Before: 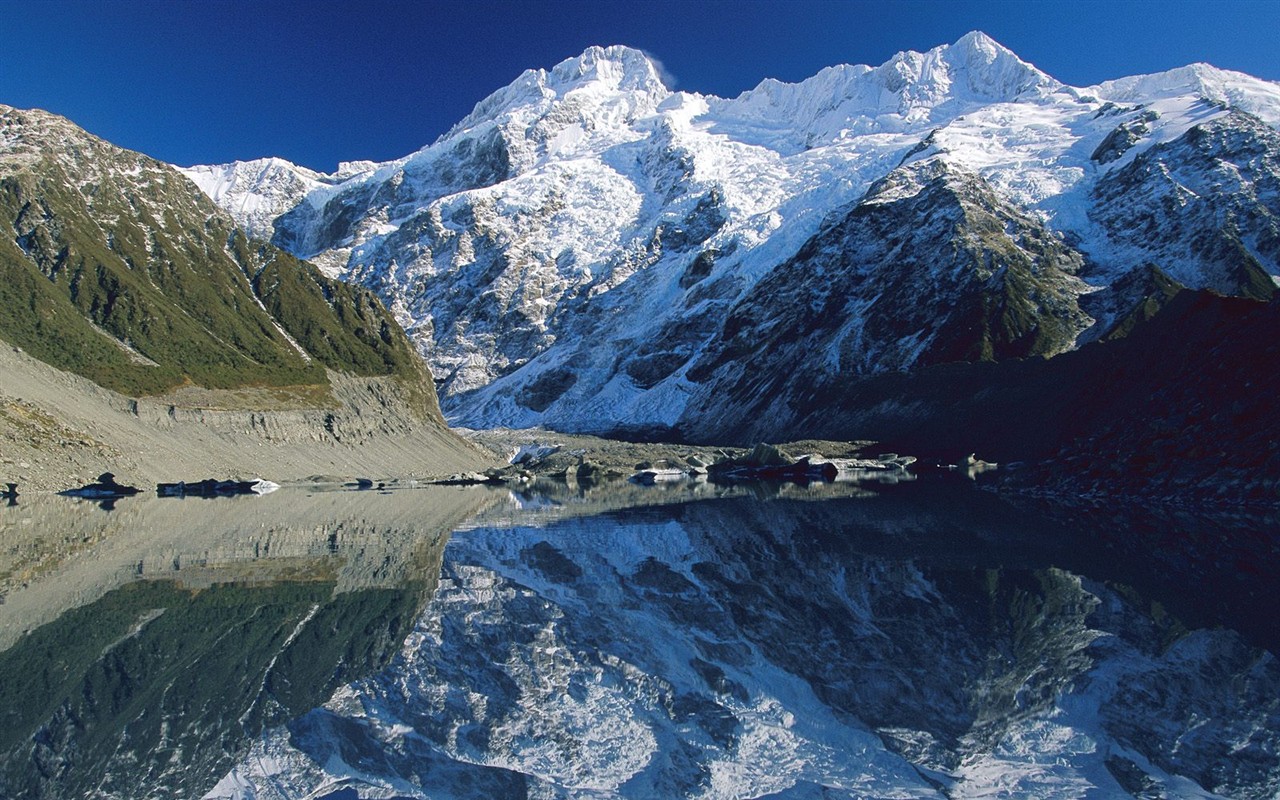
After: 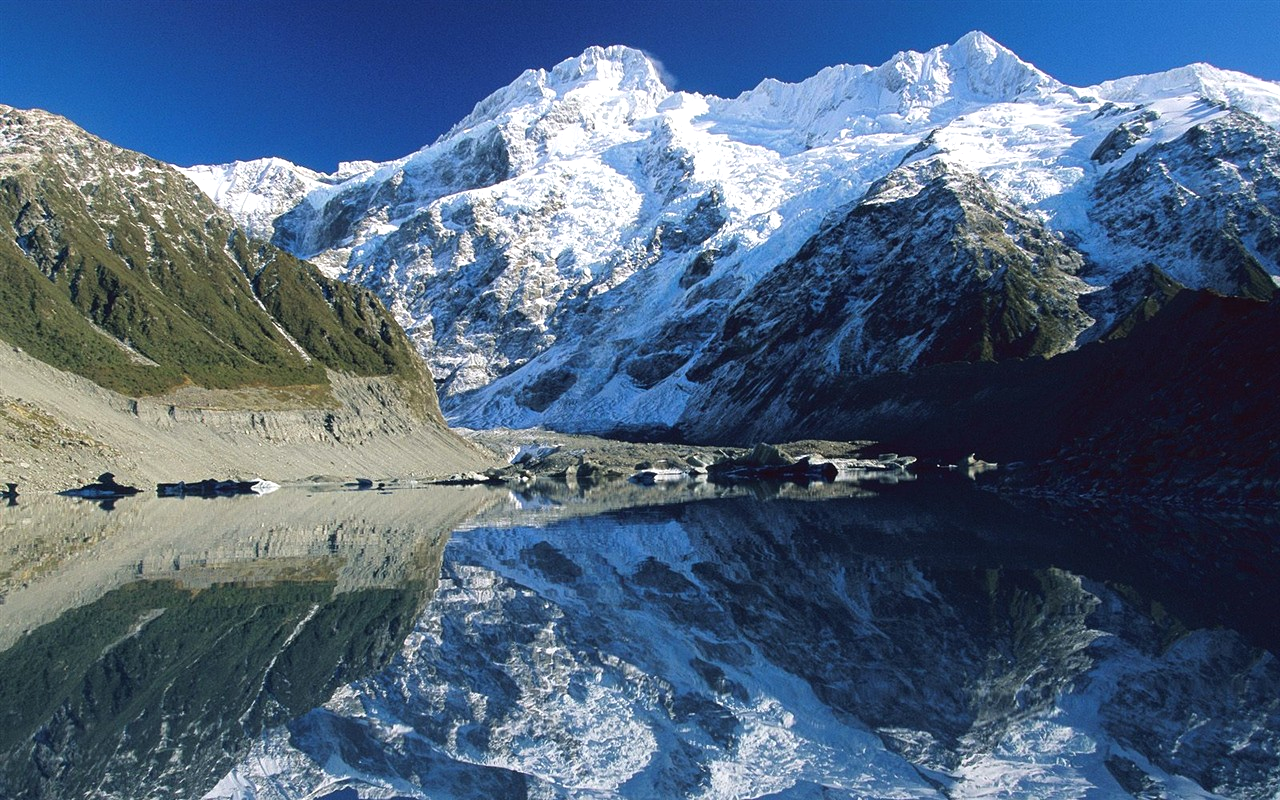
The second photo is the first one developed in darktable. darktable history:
tone equalizer: -8 EV -0.401 EV, -7 EV -0.358 EV, -6 EV -0.326 EV, -5 EV -0.186 EV, -3 EV 0.194 EV, -2 EV 0.327 EV, -1 EV 0.377 EV, +0 EV 0.403 EV
